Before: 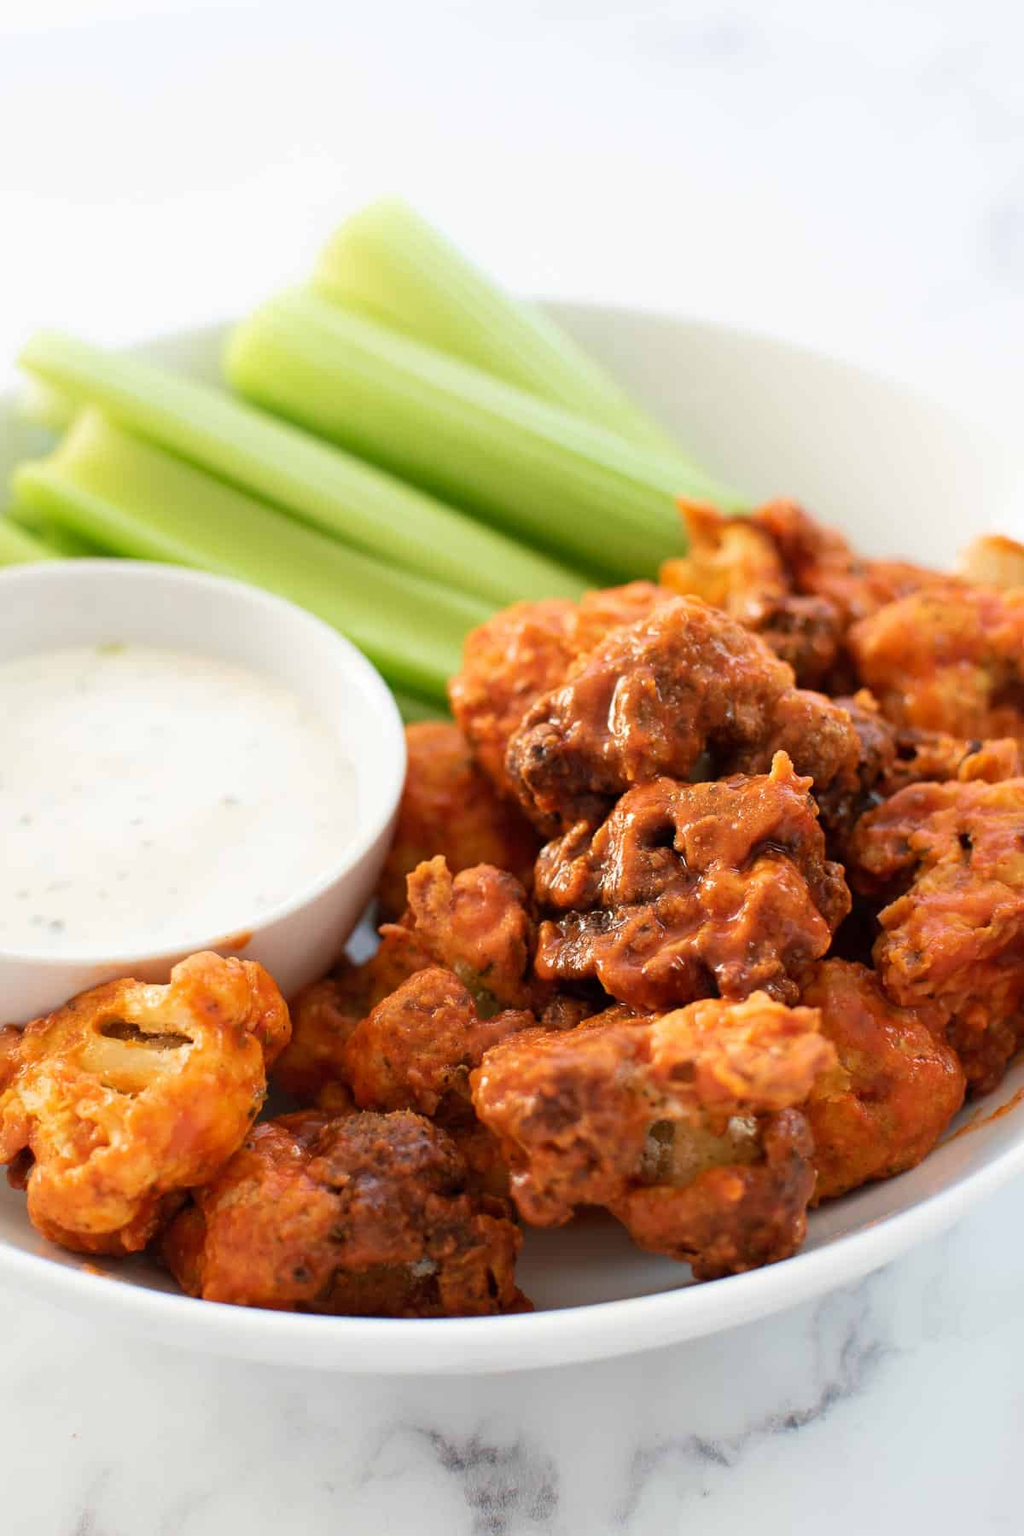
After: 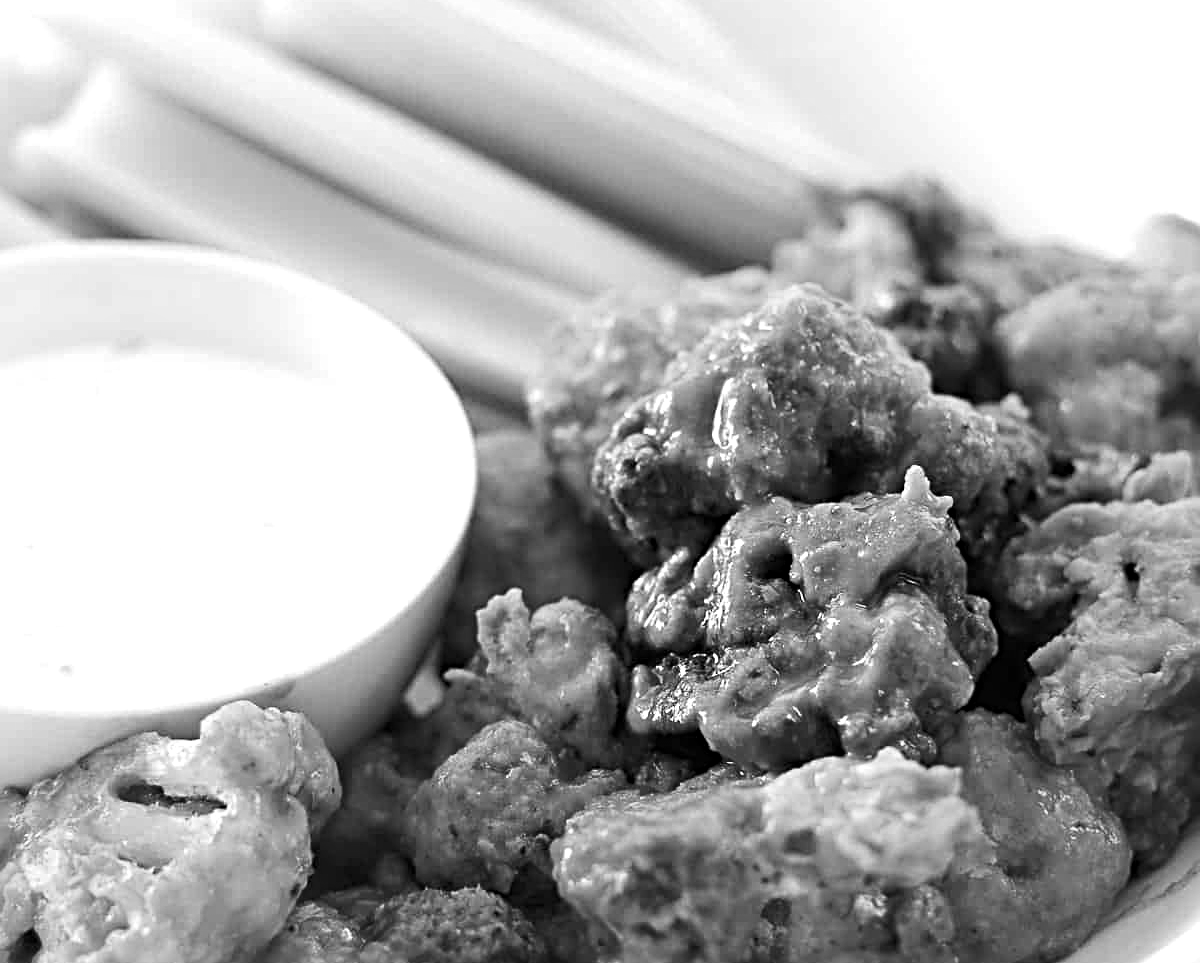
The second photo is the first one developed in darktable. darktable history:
crop and rotate: top 23.043%, bottom 23.437%
sharpen: radius 4
monochrome: a 2.21, b -1.33, size 2.2
tone equalizer: -8 EV -0.417 EV, -7 EV -0.389 EV, -6 EV -0.333 EV, -5 EV -0.222 EV, -3 EV 0.222 EV, -2 EV 0.333 EV, -1 EV 0.389 EV, +0 EV 0.417 EV, edges refinement/feathering 500, mask exposure compensation -1.57 EV, preserve details no
